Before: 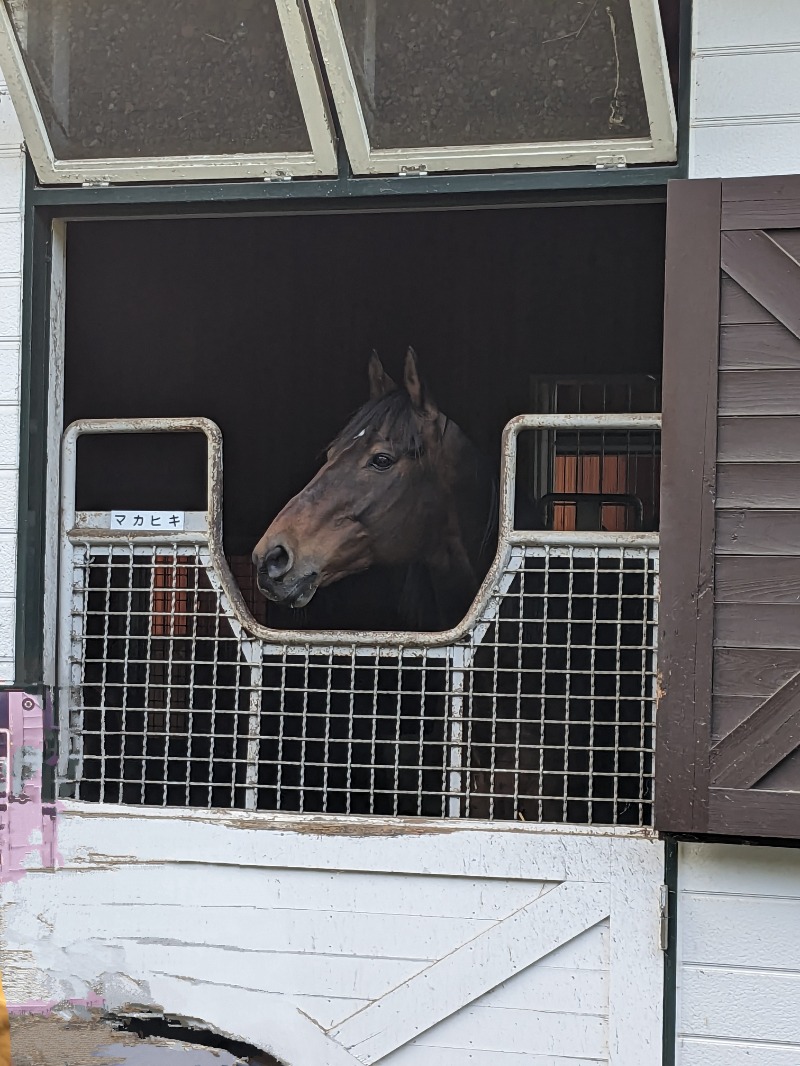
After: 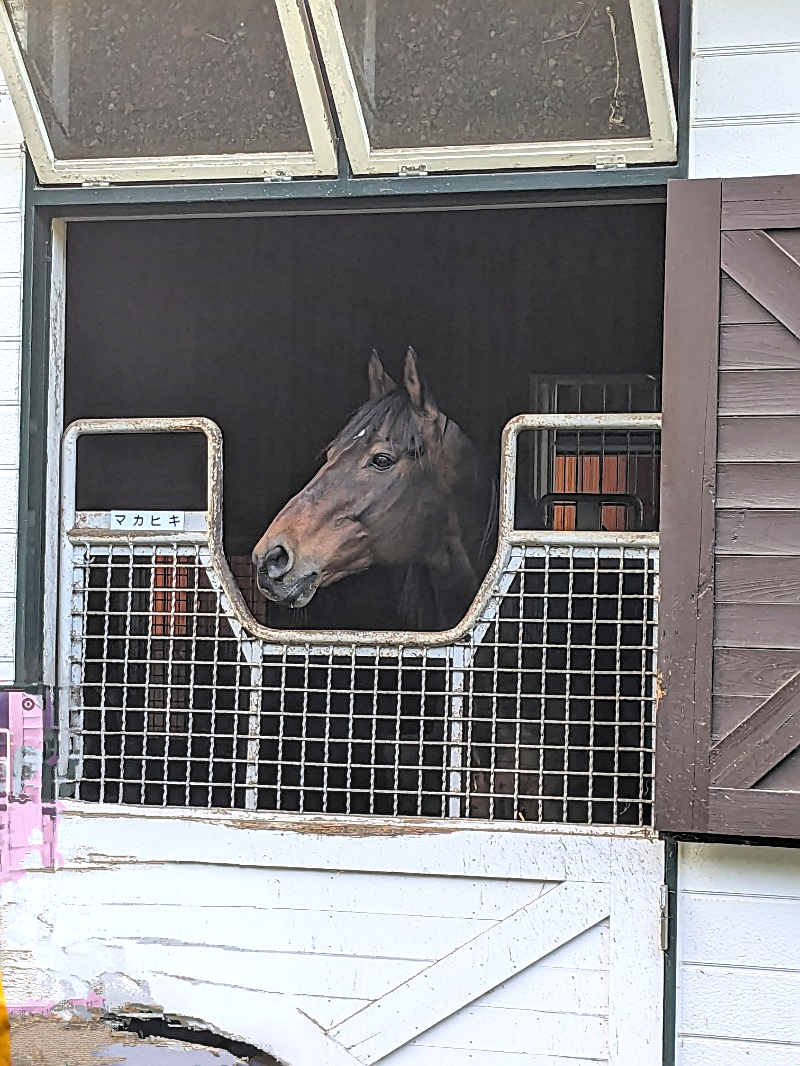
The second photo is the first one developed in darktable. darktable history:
sharpen: on, module defaults
contrast brightness saturation: contrast 0.205, brightness 0.145, saturation 0.142
local contrast: detail 130%
color balance rgb: power › hue 315.47°, highlights gain › chroma 0.219%, highlights gain › hue 332.08°, perceptual saturation grading › global saturation 19.694%, global vibrance 9.463%, contrast 15.254%, saturation formula JzAzBz (2021)
tone curve: curves: ch0 [(0, 0) (0.004, 0.008) (0.077, 0.156) (0.169, 0.29) (0.774, 0.774) (1, 1)], color space Lab, independent channels, preserve colors none
